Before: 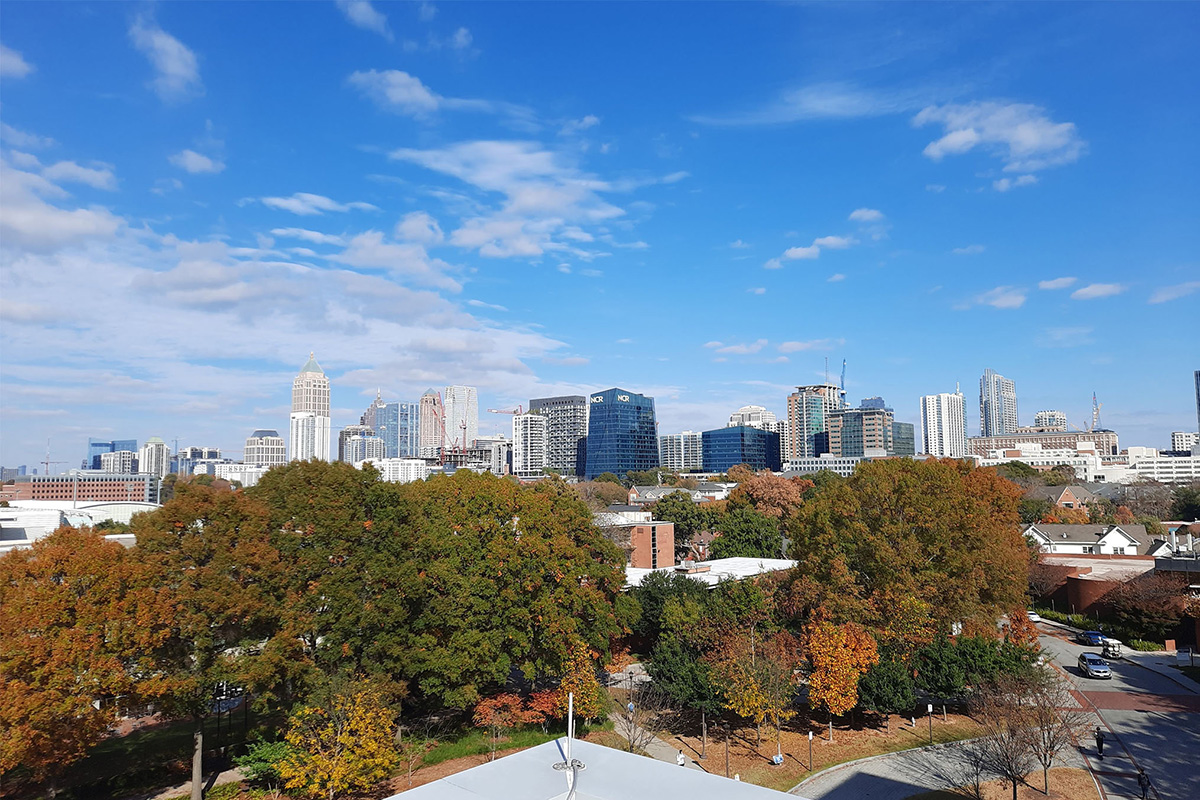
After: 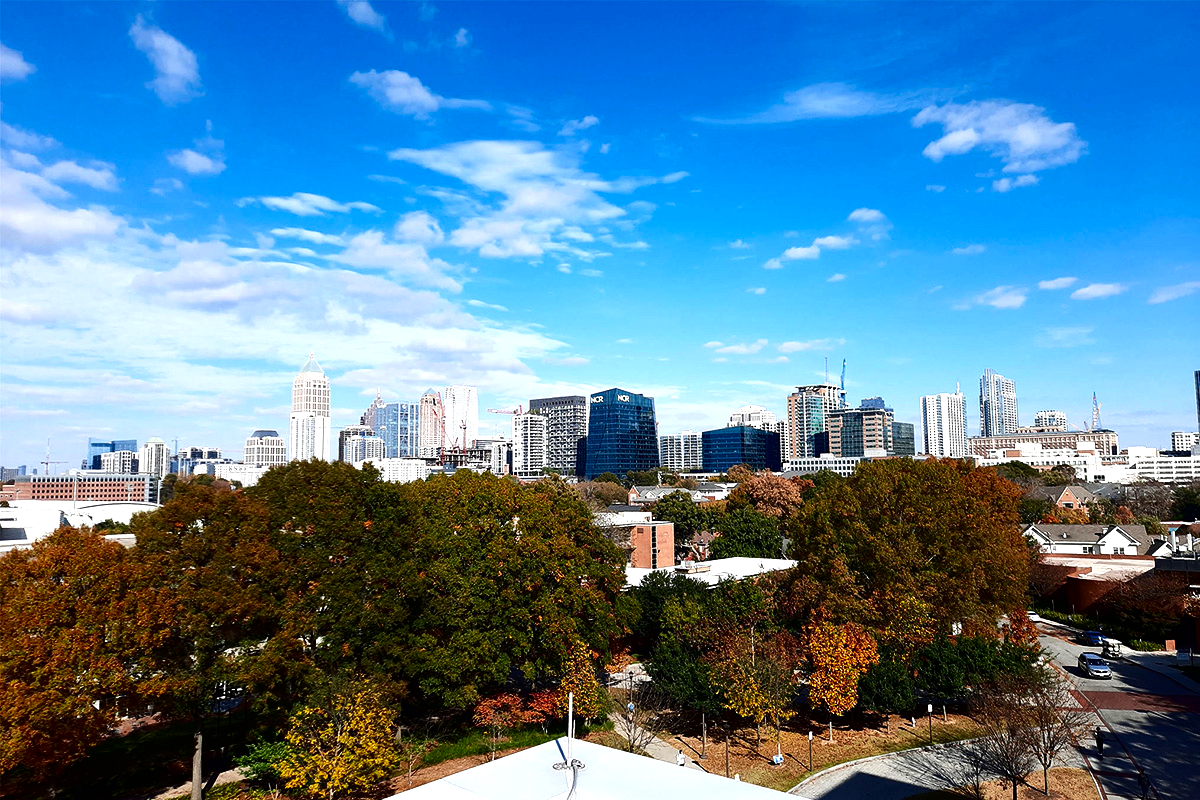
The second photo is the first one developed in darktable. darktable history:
contrast brightness saturation: contrast 0.13, brightness -0.24, saturation 0.14
tone equalizer: -8 EV -0.75 EV, -7 EV -0.7 EV, -6 EV -0.6 EV, -5 EV -0.4 EV, -3 EV 0.4 EV, -2 EV 0.6 EV, -1 EV 0.7 EV, +0 EV 0.75 EV, edges refinement/feathering 500, mask exposure compensation -1.57 EV, preserve details no
